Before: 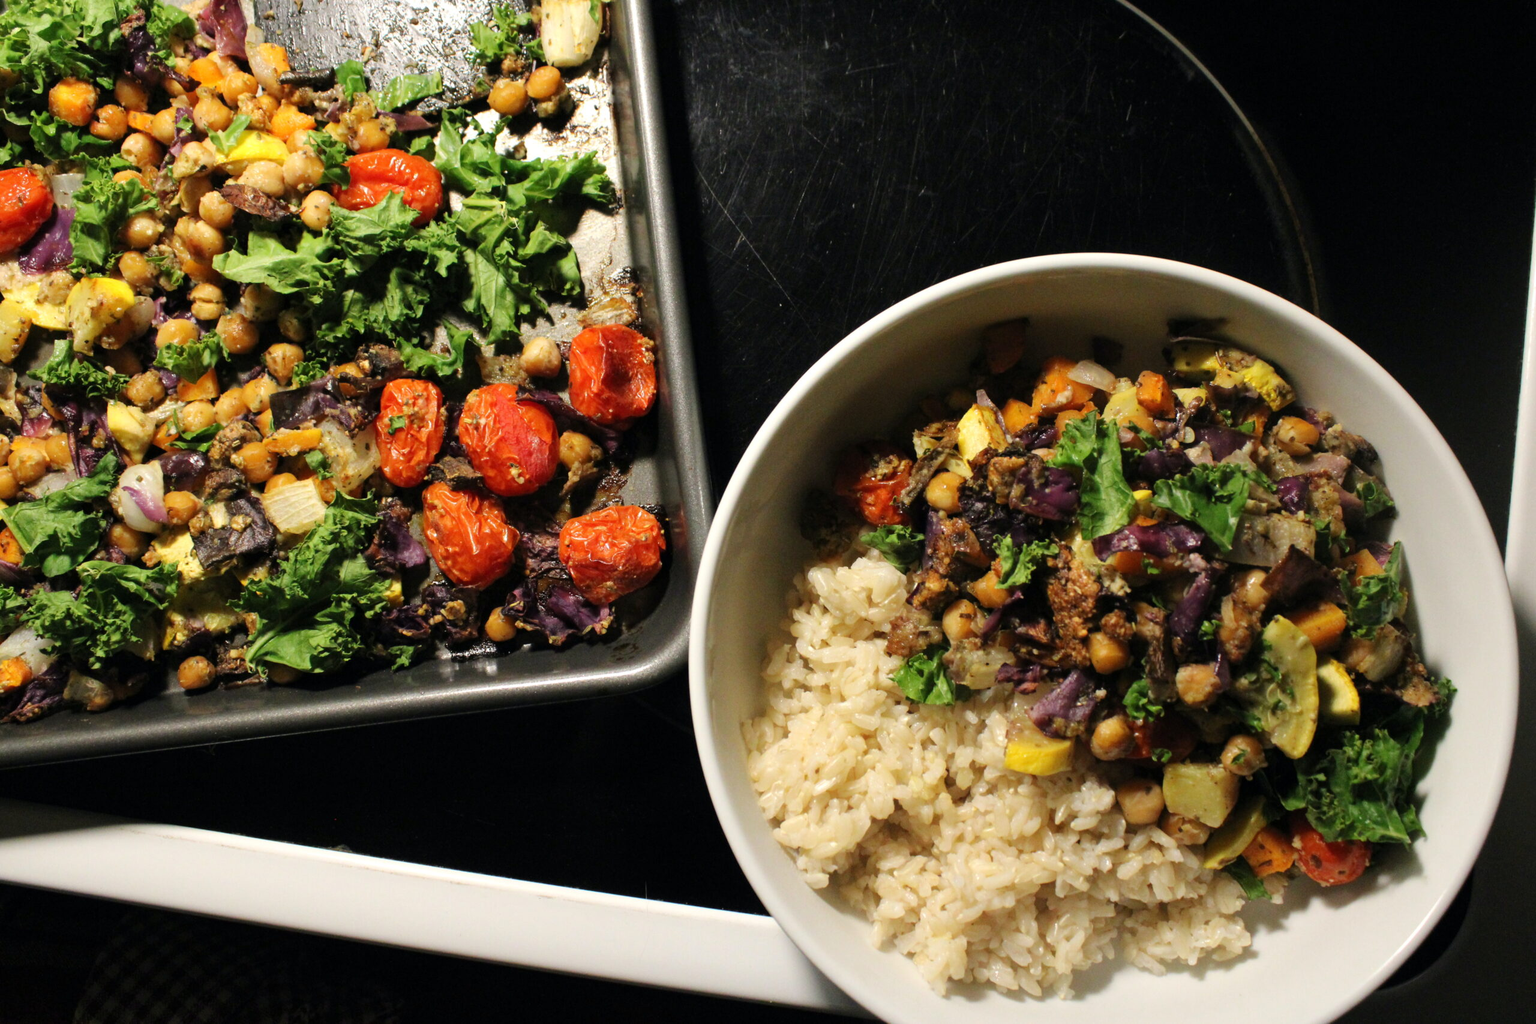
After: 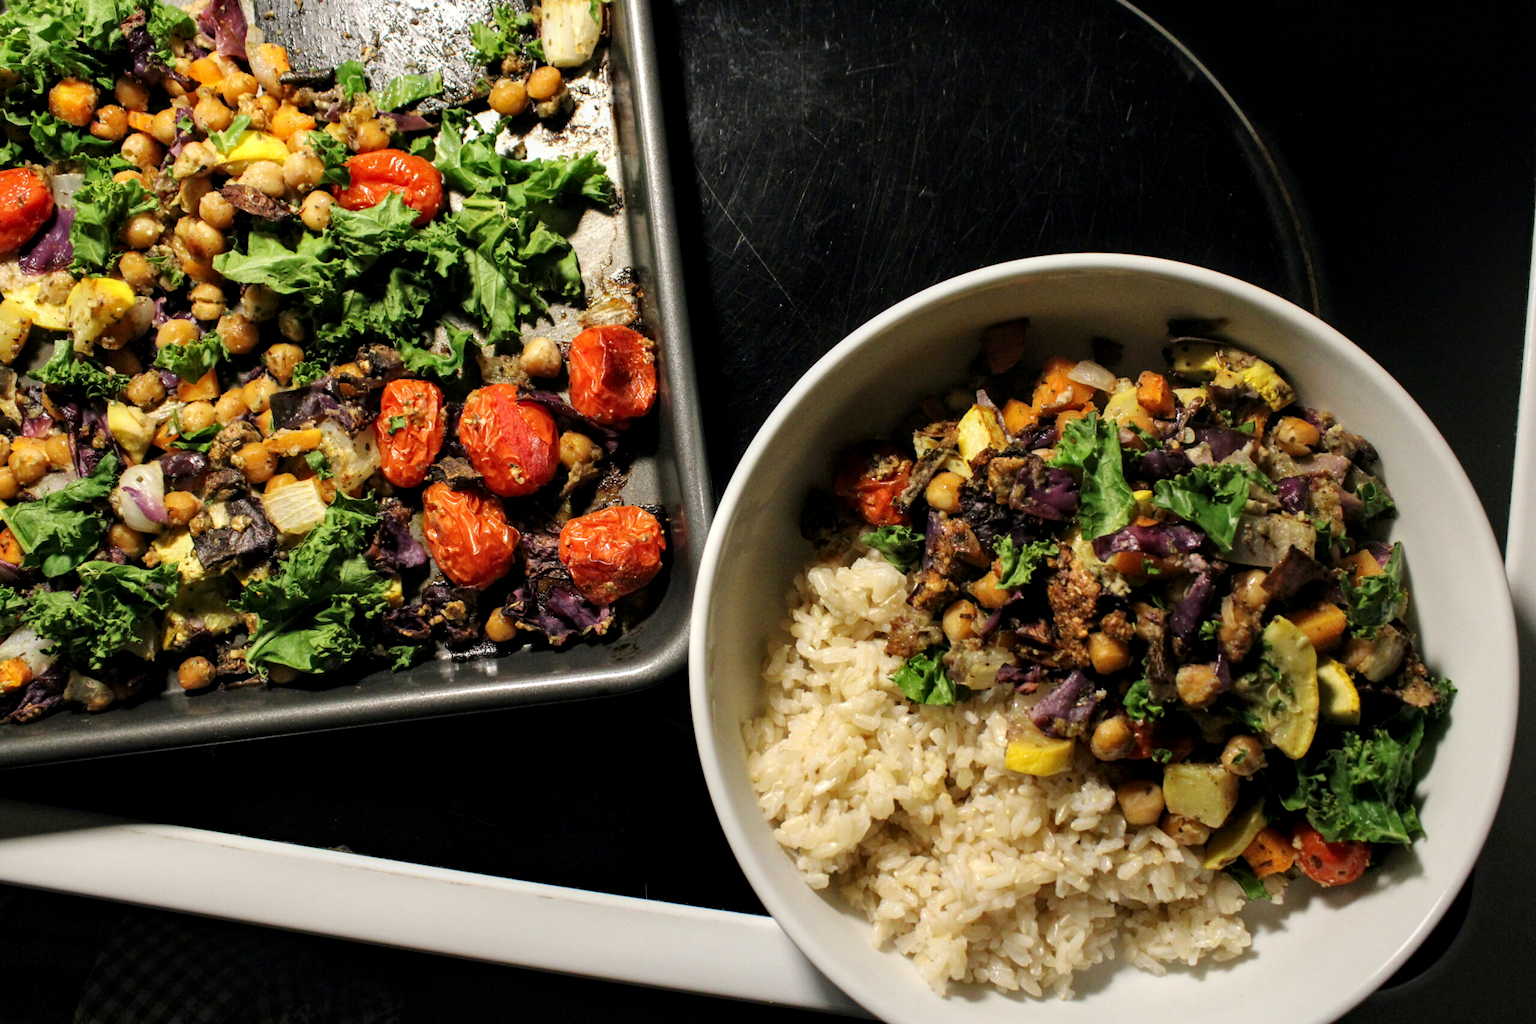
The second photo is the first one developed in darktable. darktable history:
local contrast: shadows 92%, midtone range 0.496
